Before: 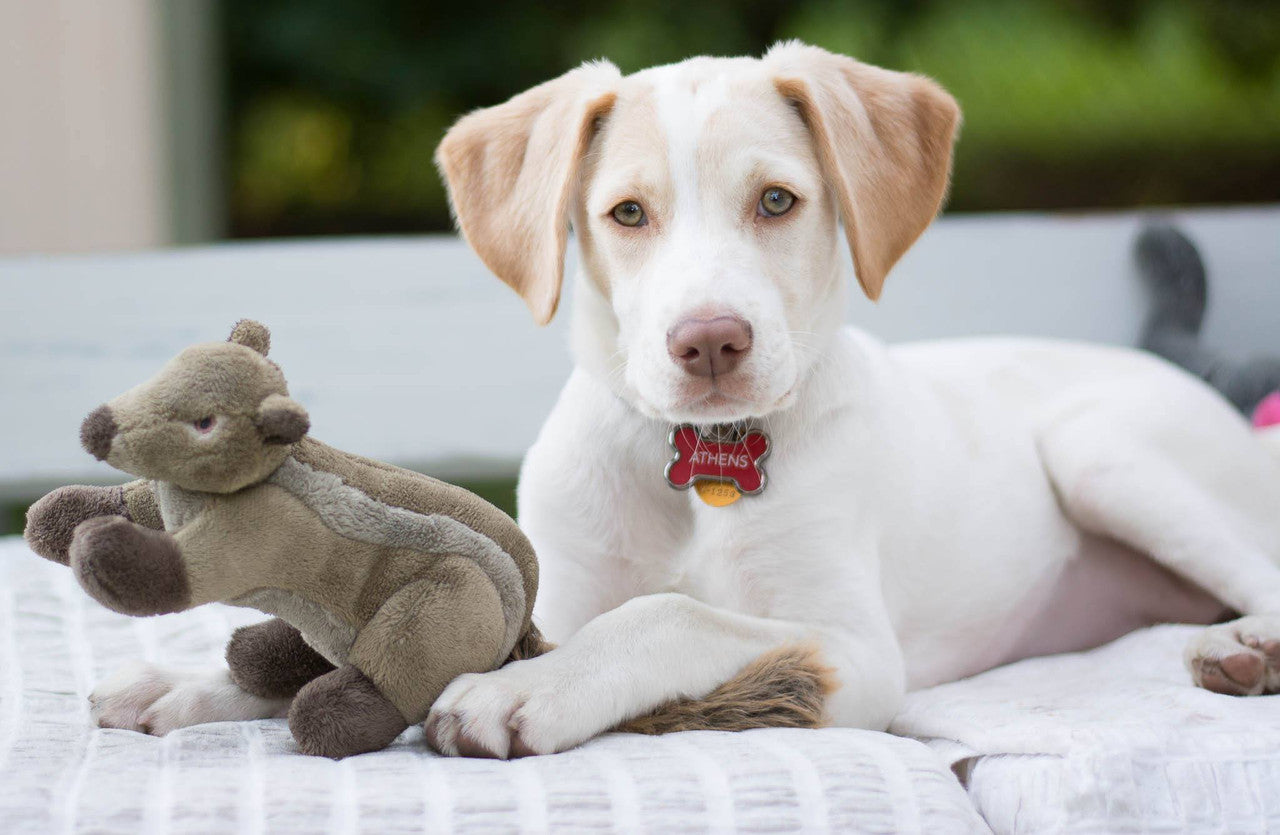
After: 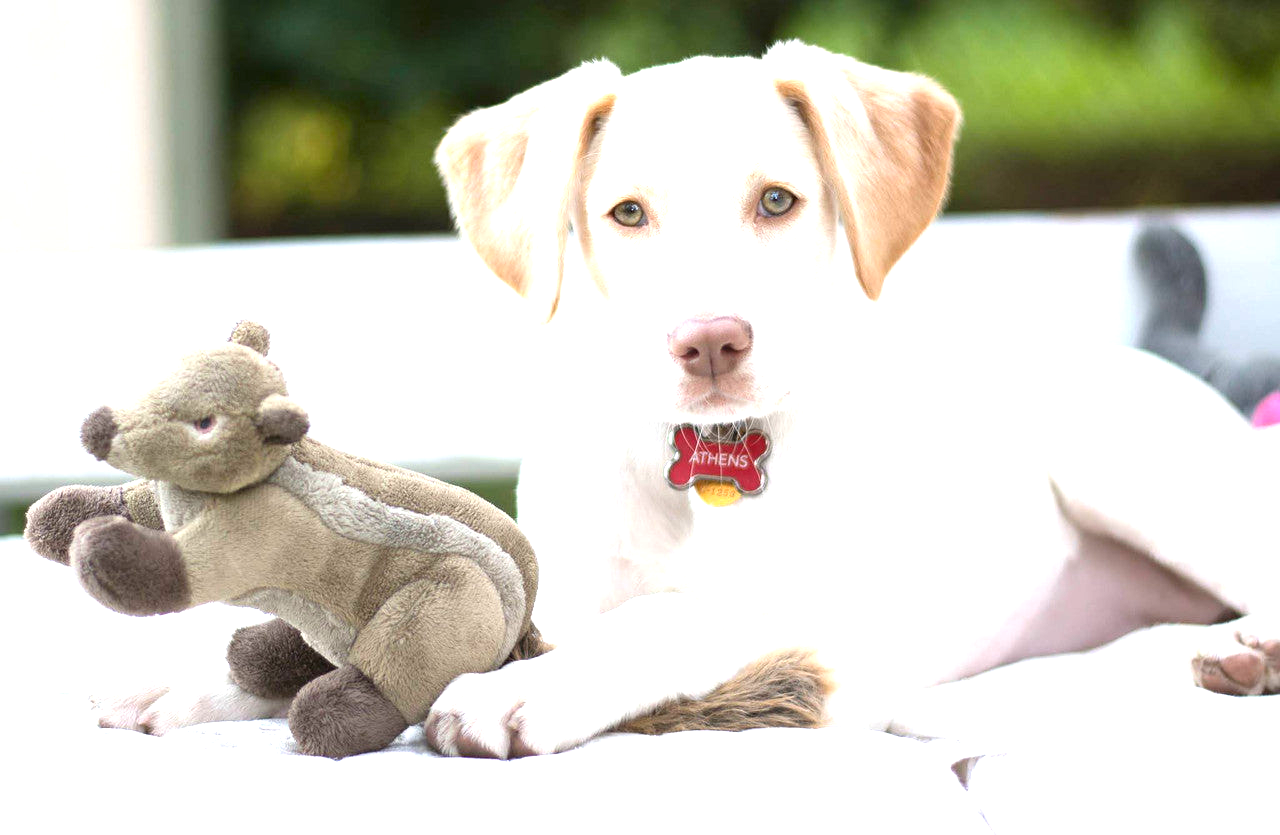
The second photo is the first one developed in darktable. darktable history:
shadows and highlights: shadows 30.86, highlights 0, soften with gaussian
exposure: black level correction 0, exposure 1.2 EV, compensate exposure bias true, compensate highlight preservation false
